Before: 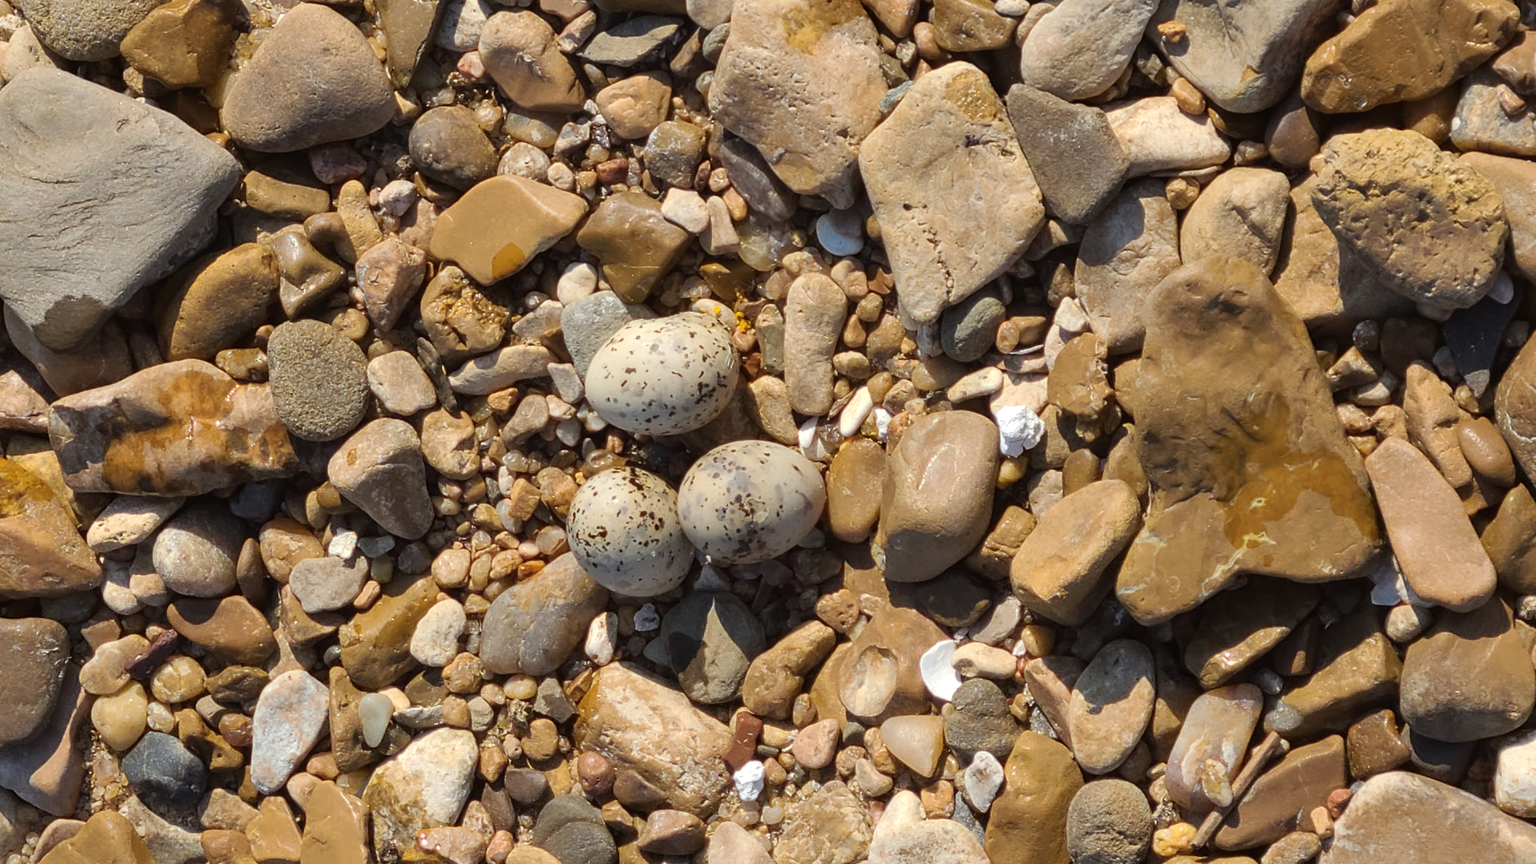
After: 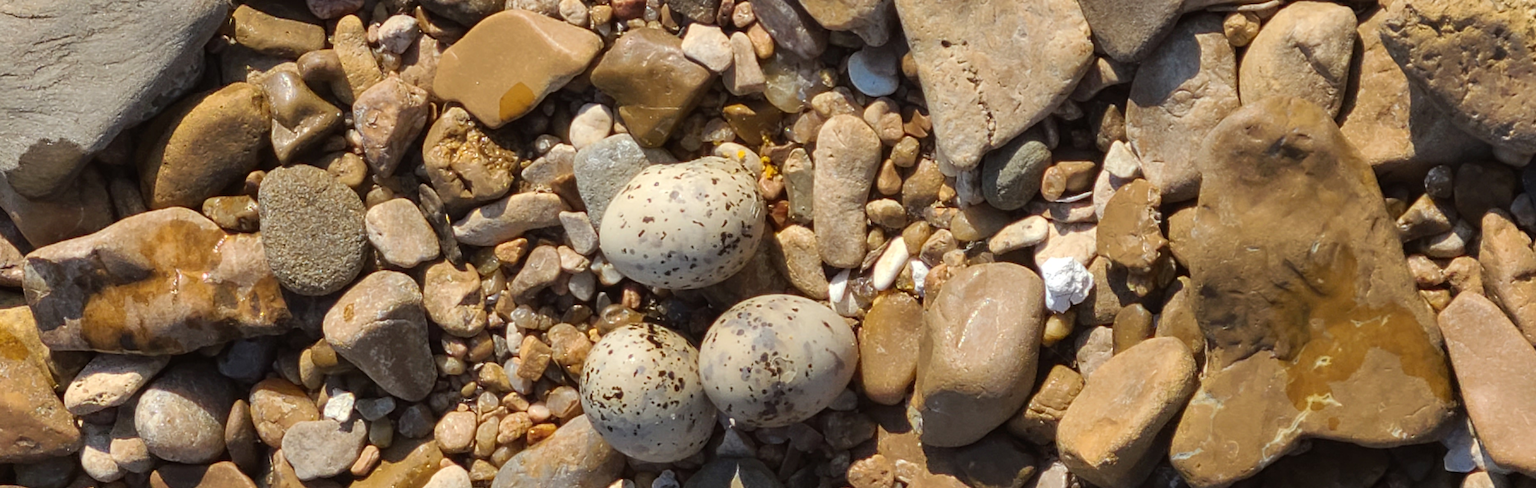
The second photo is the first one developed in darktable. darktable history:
crop: left 1.791%, top 19.304%, right 5.153%, bottom 28.056%
